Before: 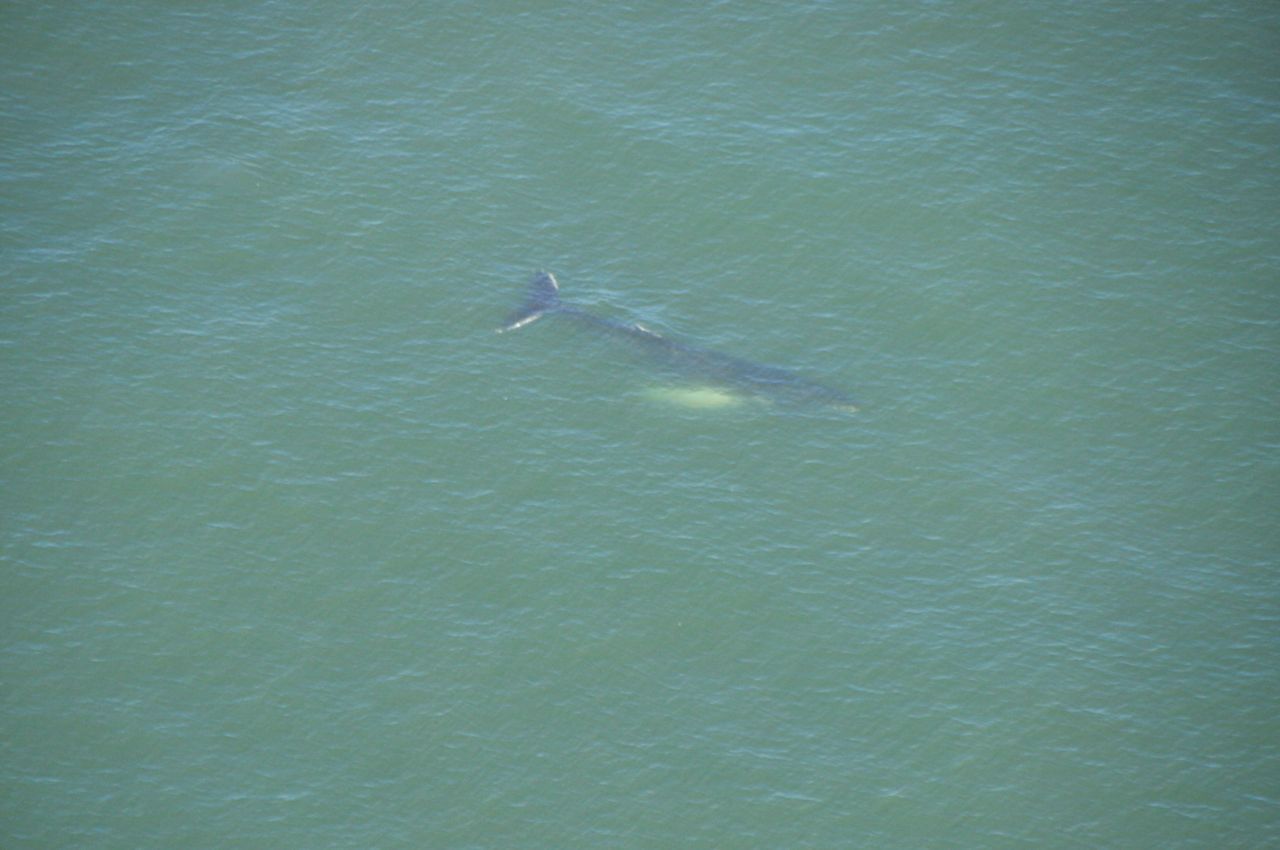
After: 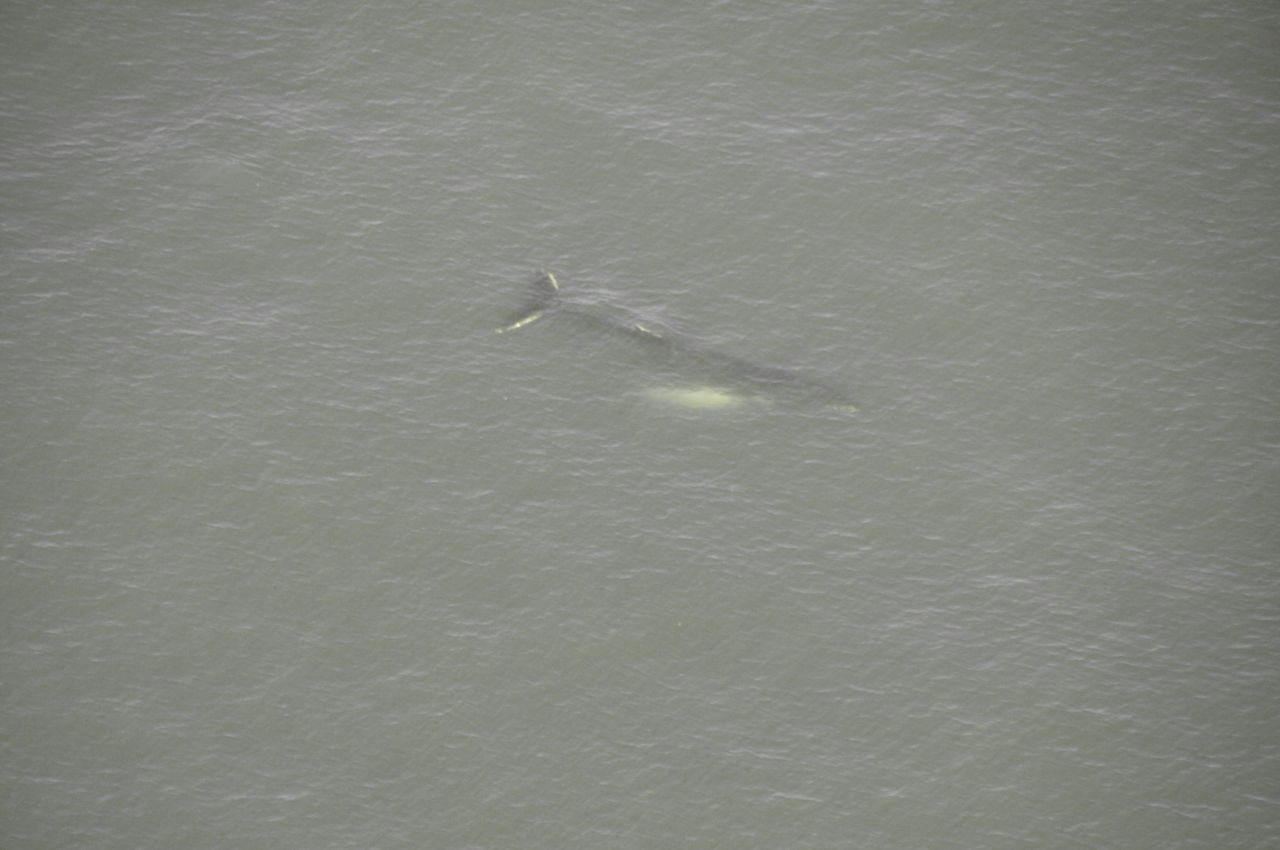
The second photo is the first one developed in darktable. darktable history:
color zones: curves: ch1 [(0, 0.679) (0.143, 0.647) (0.286, 0.261) (0.378, -0.011) (0.571, 0.396) (0.714, 0.399) (0.857, 0.406) (1, 0.679)]
color correction: highlights a* 0.151, highlights b* 29.51, shadows a* -0.283, shadows b* 20.95
